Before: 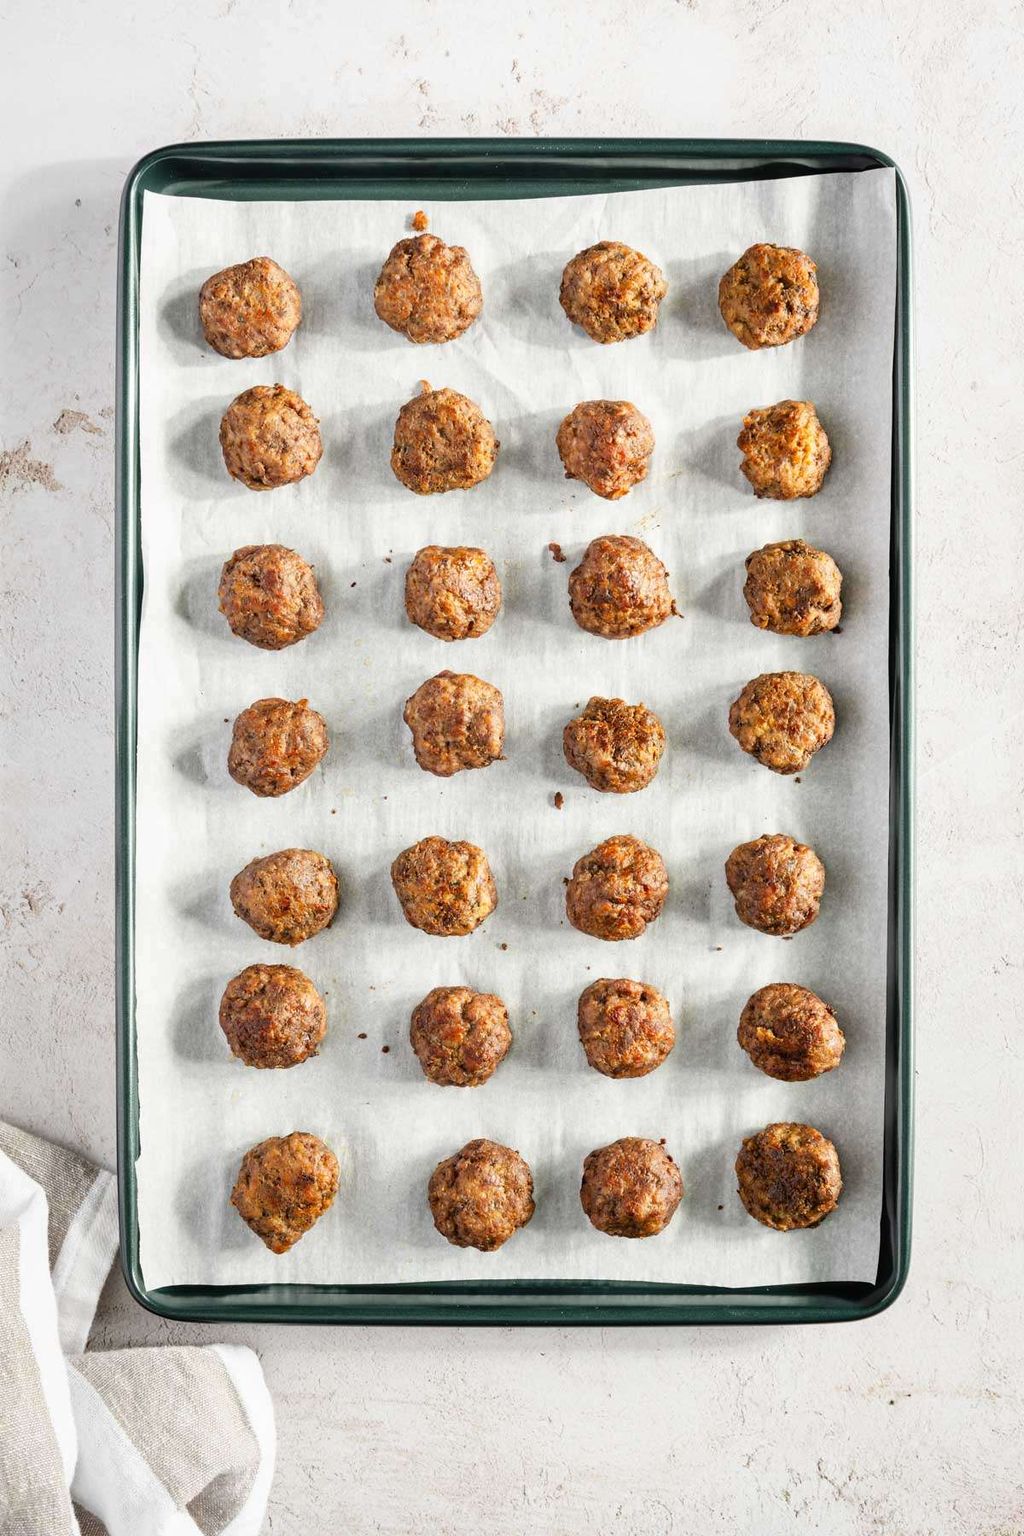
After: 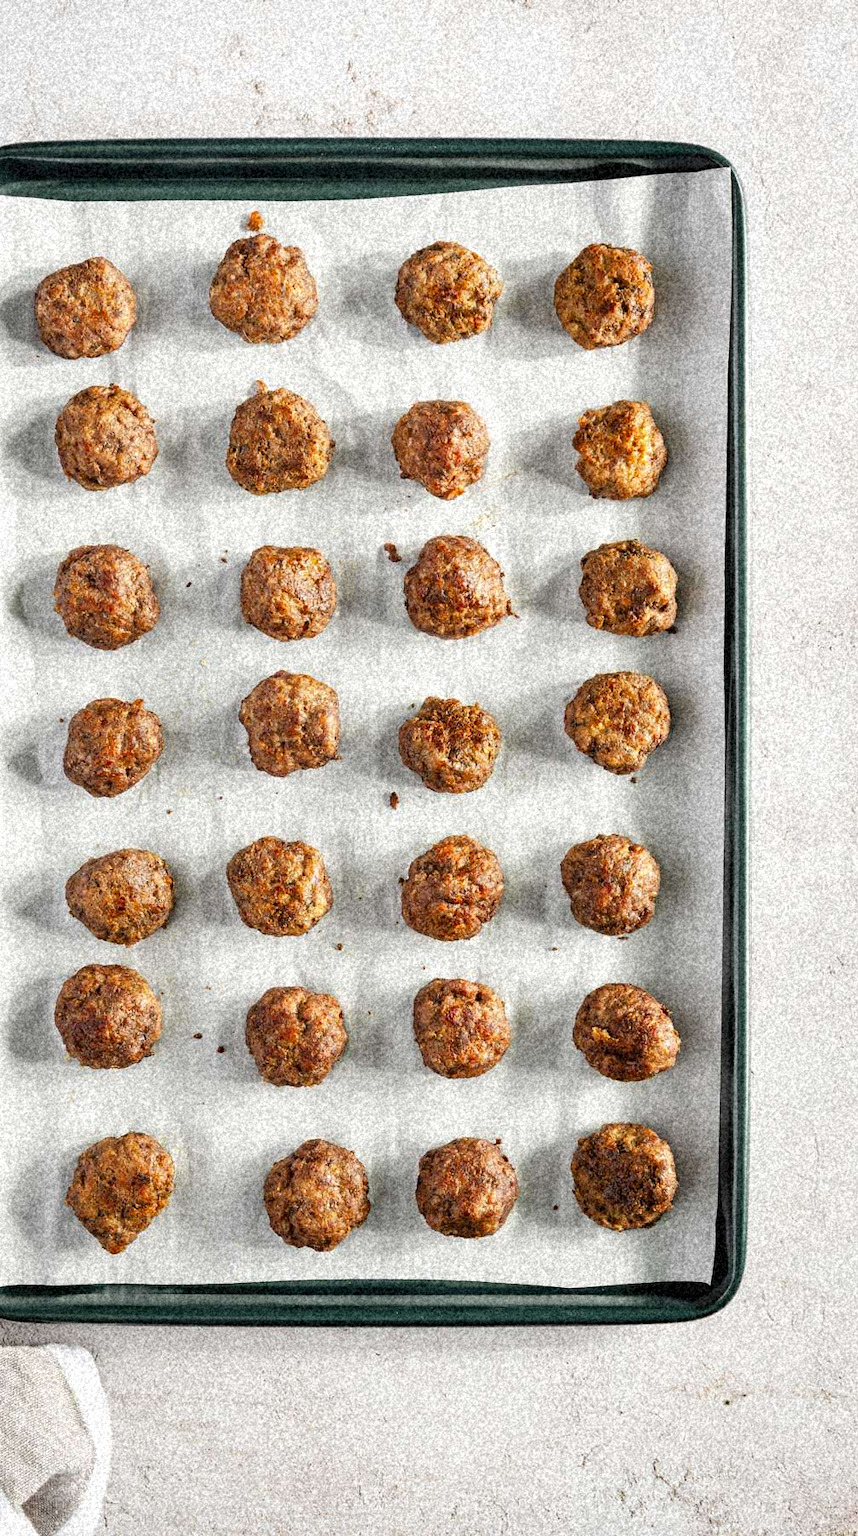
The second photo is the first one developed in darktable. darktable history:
local contrast: highlights 100%, shadows 100%, detail 120%, midtone range 0.2
grain: coarseness 46.9 ISO, strength 50.21%, mid-tones bias 0%
crop: left 16.145%
shadows and highlights: shadows 52.34, highlights -28.23, soften with gaussian
